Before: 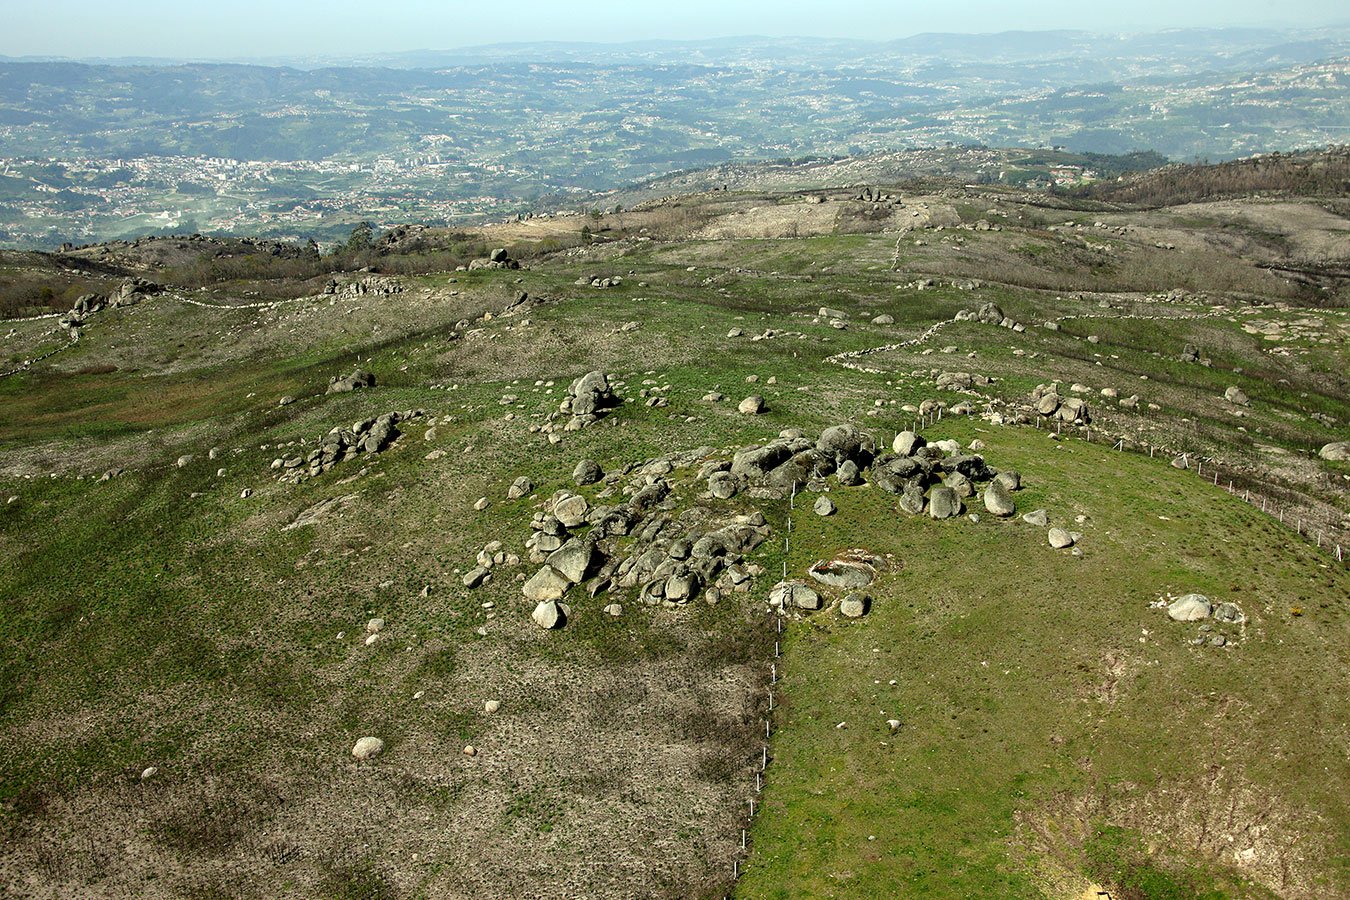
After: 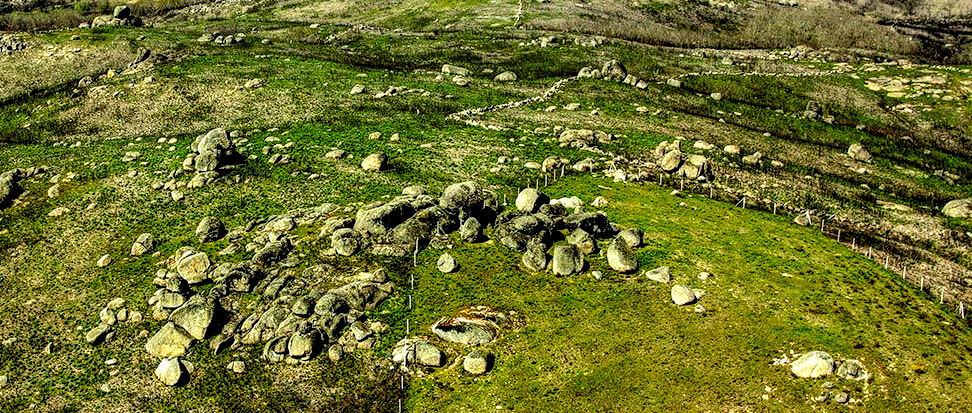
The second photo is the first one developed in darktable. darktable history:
local contrast: detail 203%
crop and rotate: left 27.938%, top 27.046%, bottom 27.046%
shadows and highlights: on, module defaults
contrast brightness saturation: brightness -0.02, saturation 0.35
rgb levels: levels [[0.034, 0.472, 0.904], [0, 0.5, 1], [0, 0.5, 1]]
color balance rgb: perceptual saturation grading › global saturation 25%, perceptual brilliance grading › mid-tones 10%, perceptual brilliance grading › shadows 15%, global vibrance 20%
